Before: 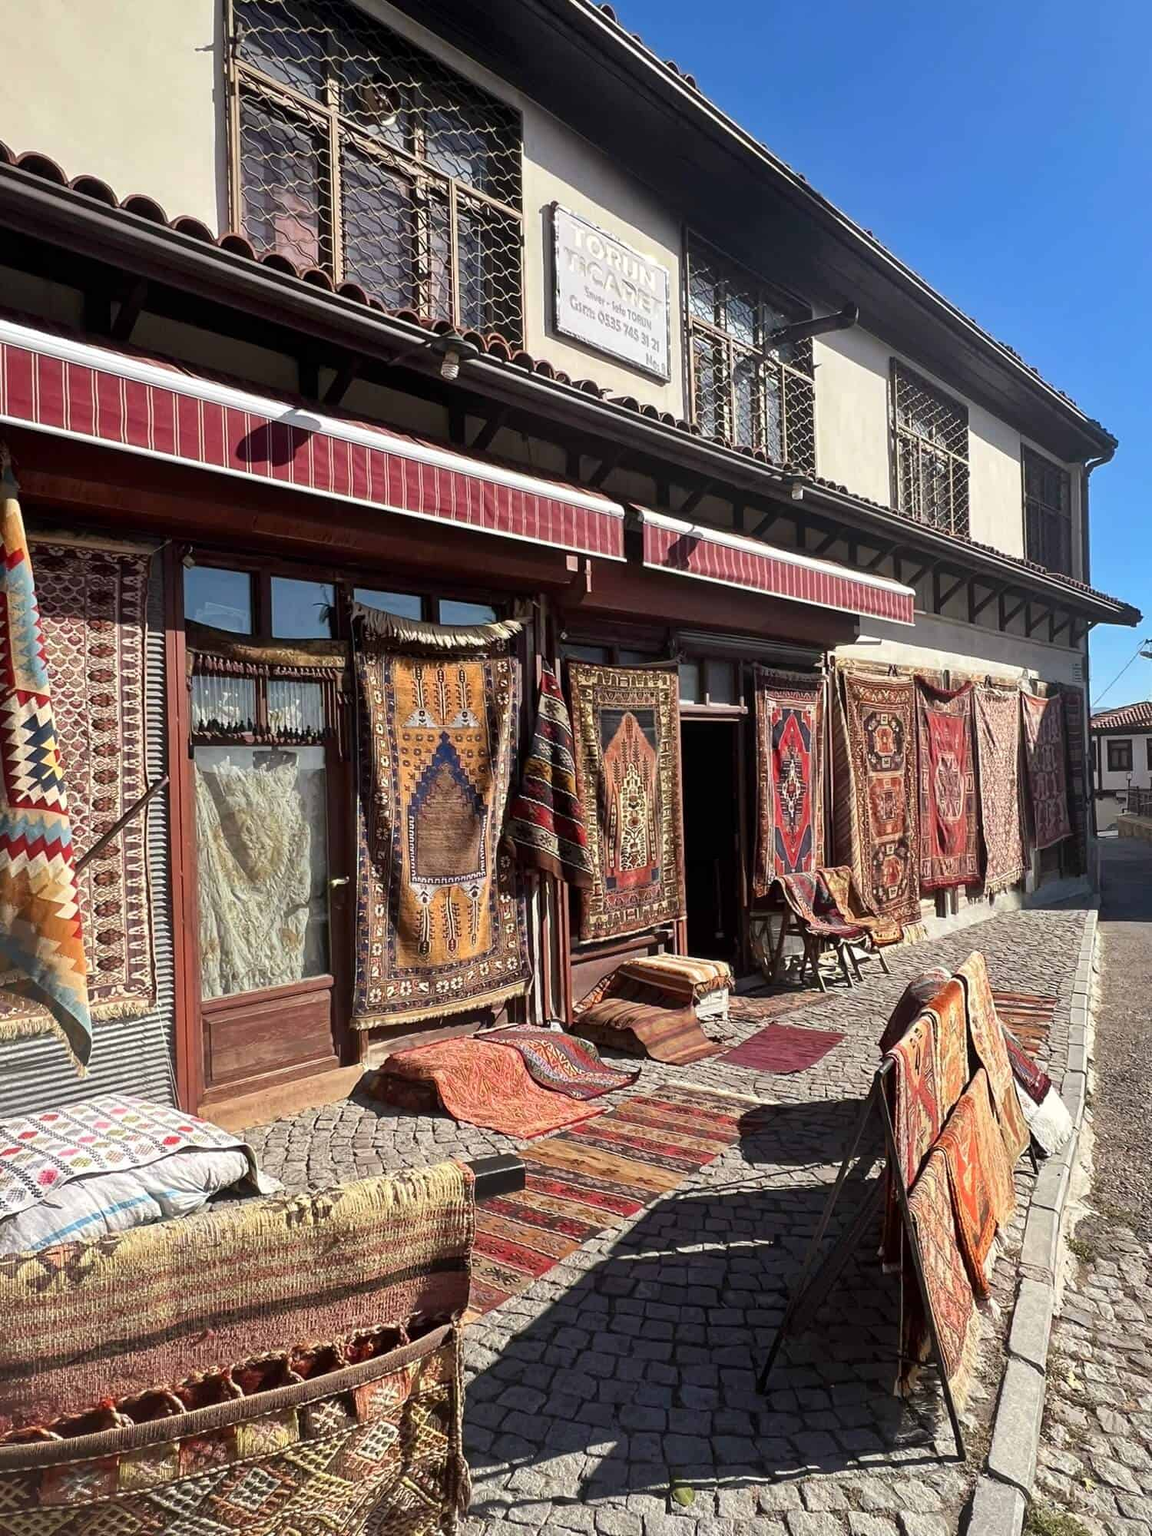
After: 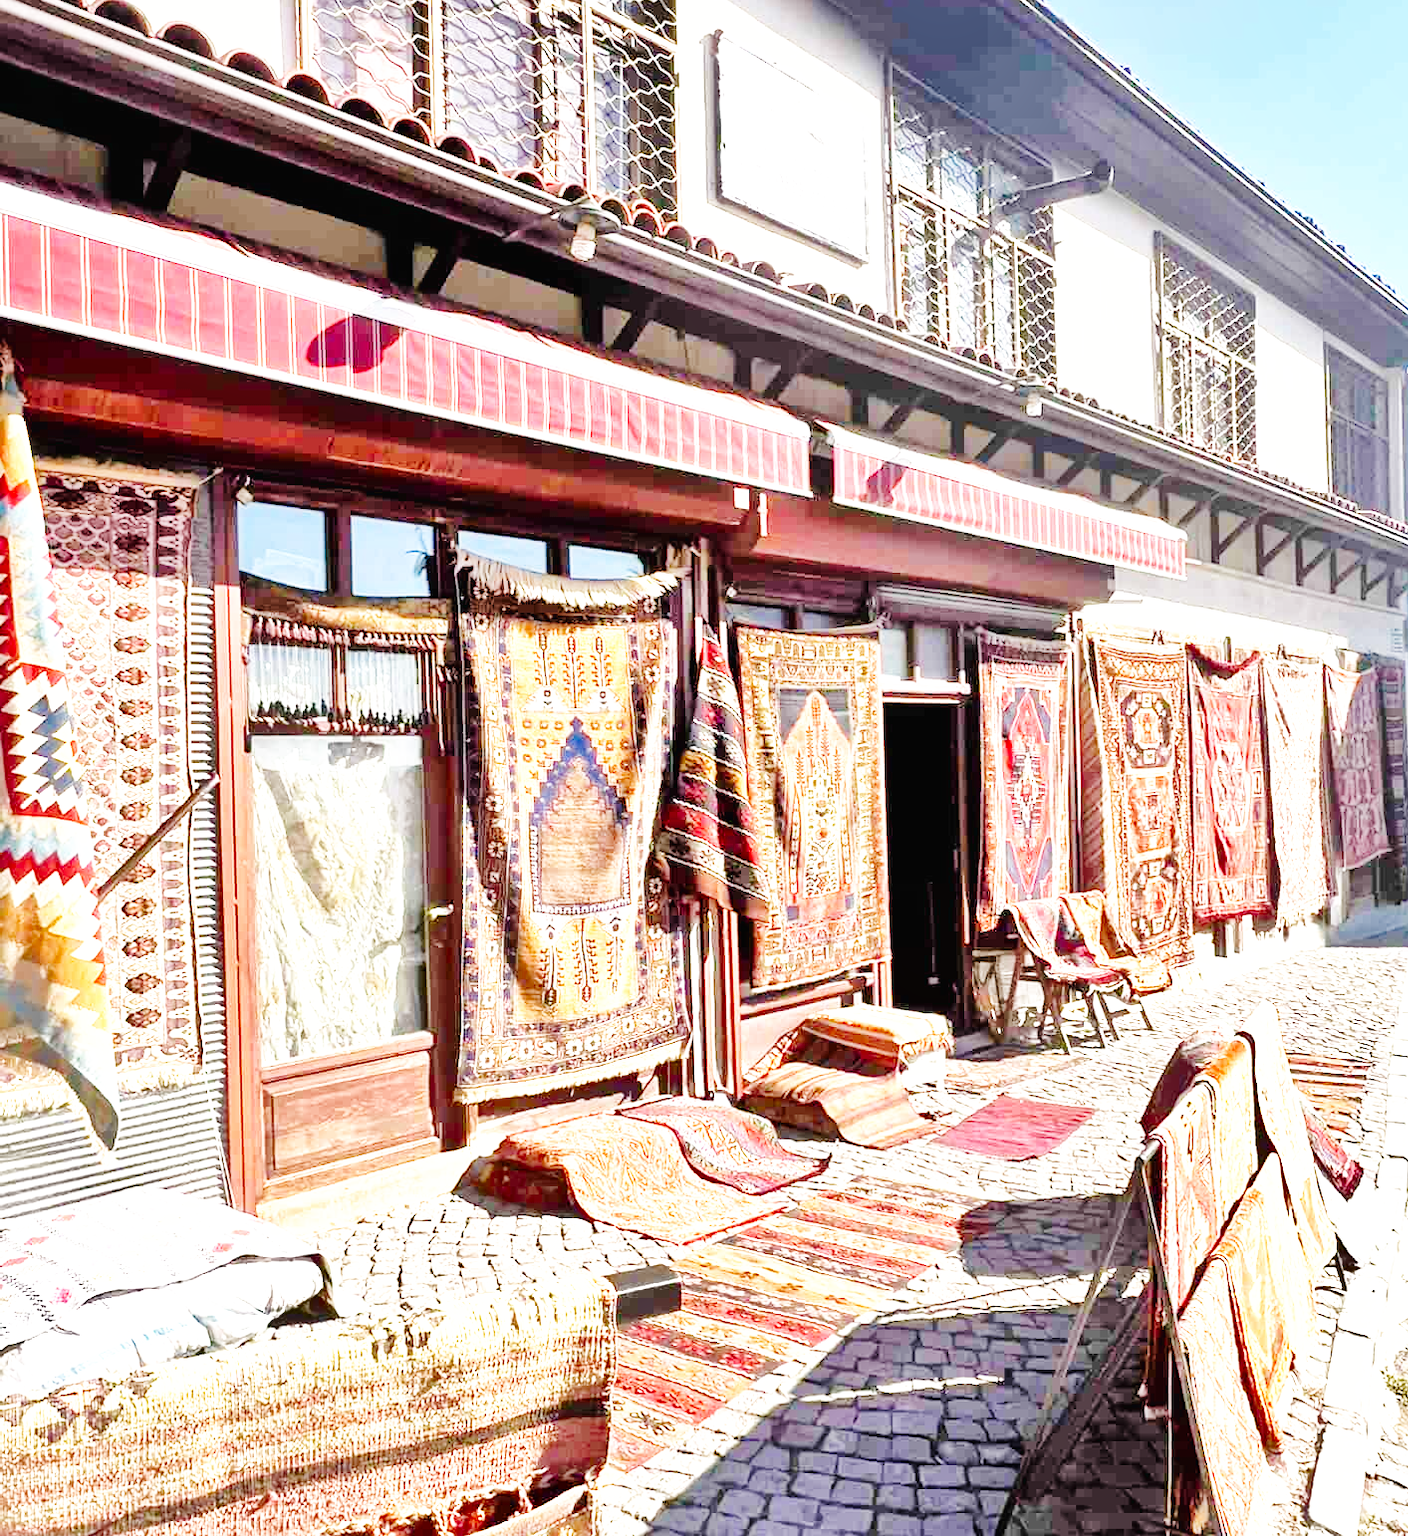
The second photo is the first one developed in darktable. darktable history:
shadows and highlights: low approximation 0.01, soften with gaussian
exposure: exposure 1.2 EV, compensate highlight preservation false
tone equalizer: -7 EV 0.15 EV, -6 EV 0.6 EV, -5 EV 1.15 EV, -4 EV 1.33 EV, -3 EV 1.15 EV, -2 EV 0.6 EV, -1 EV 0.15 EV, mask exposure compensation -0.5 EV
base curve: curves: ch0 [(0, 0.003) (0.001, 0.002) (0.006, 0.004) (0.02, 0.022) (0.048, 0.086) (0.094, 0.234) (0.162, 0.431) (0.258, 0.629) (0.385, 0.8) (0.548, 0.918) (0.751, 0.988) (1, 1)], preserve colors none
crop and rotate: angle 0.03°, top 11.643%, right 5.651%, bottom 11.189%
